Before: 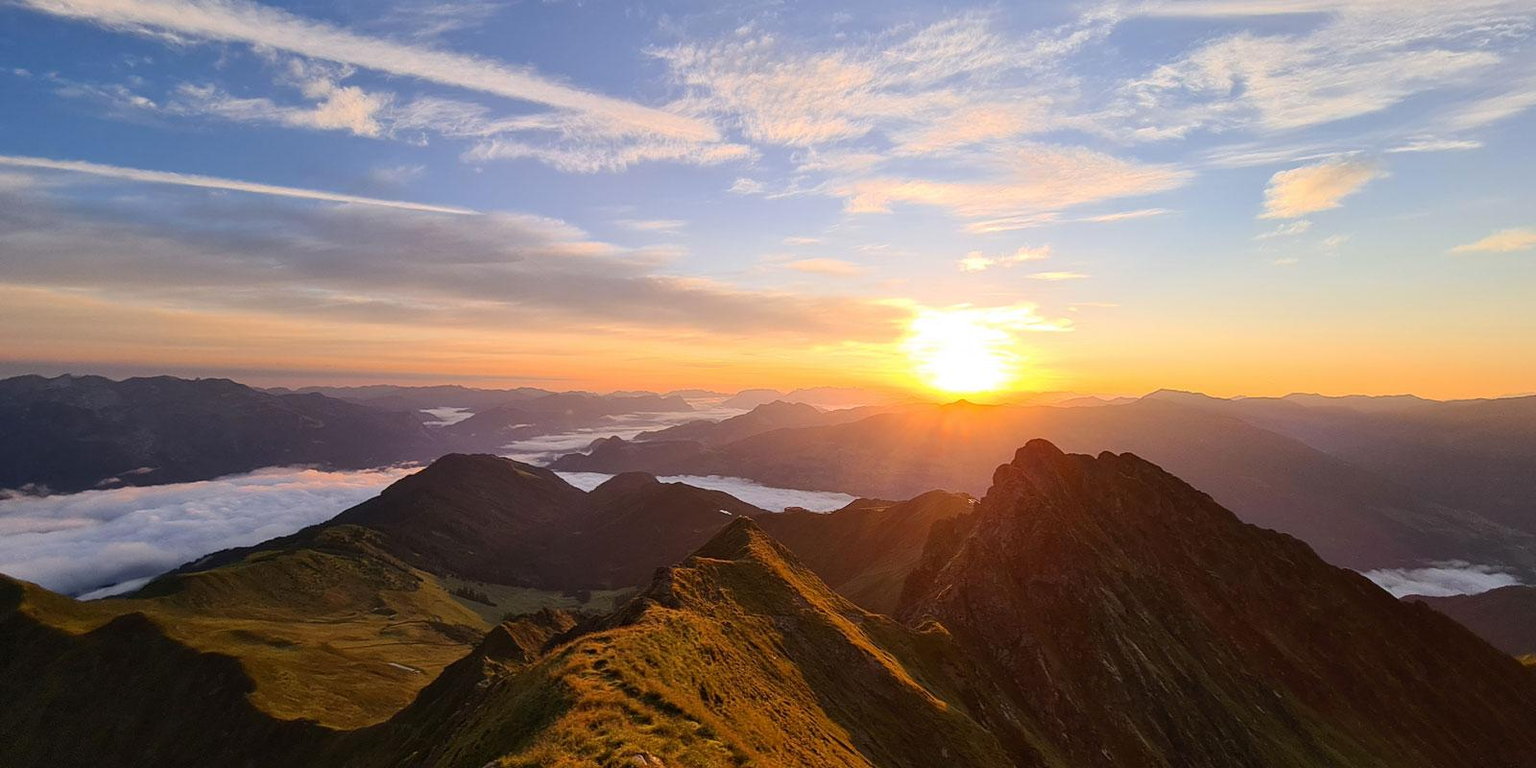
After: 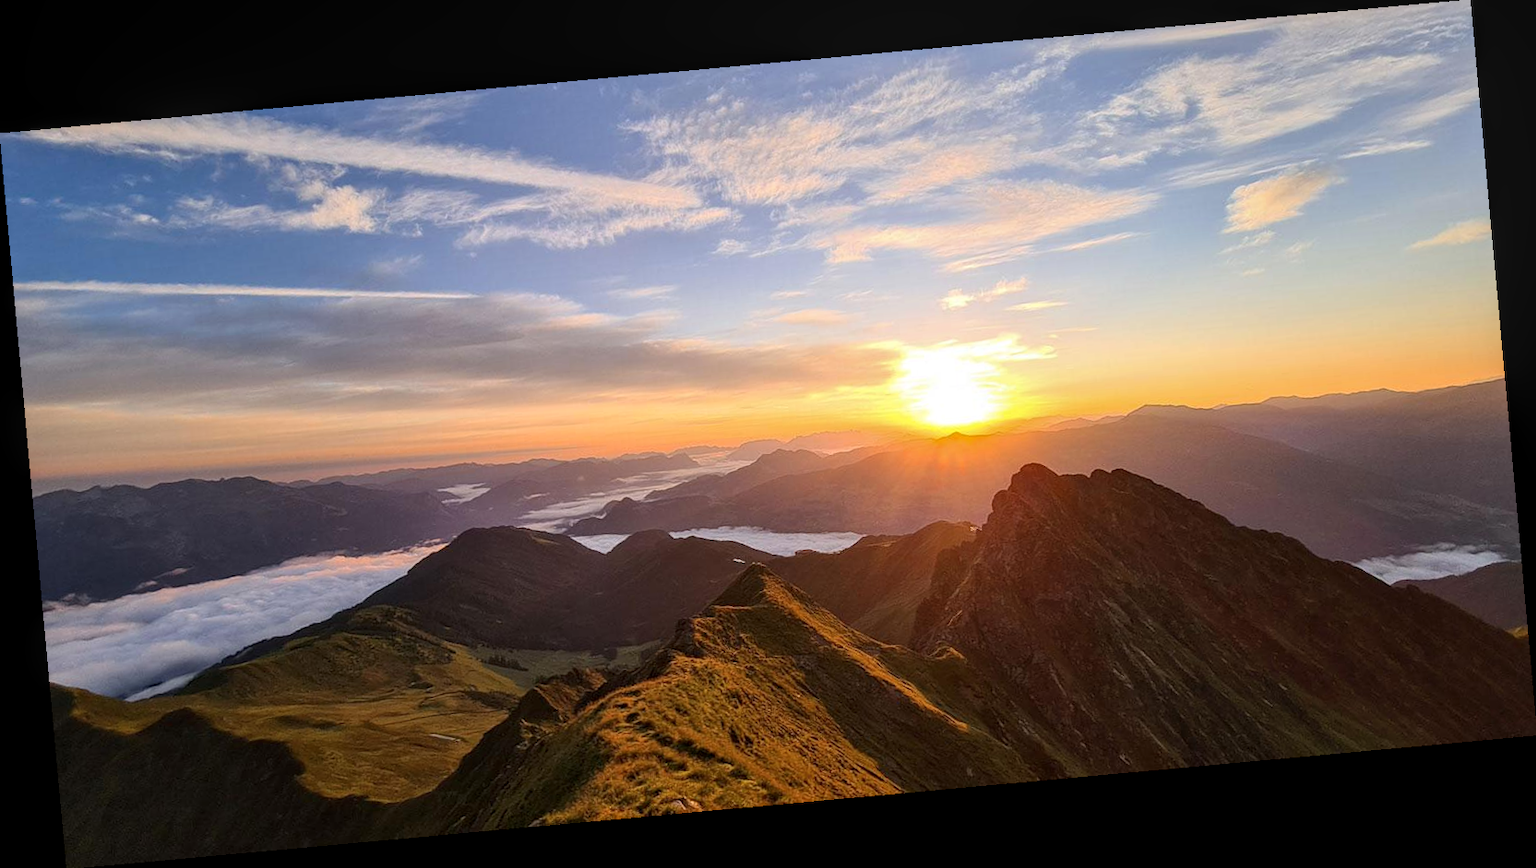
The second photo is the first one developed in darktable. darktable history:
rotate and perspective: rotation -5.2°, automatic cropping off
local contrast: on, module defaults
